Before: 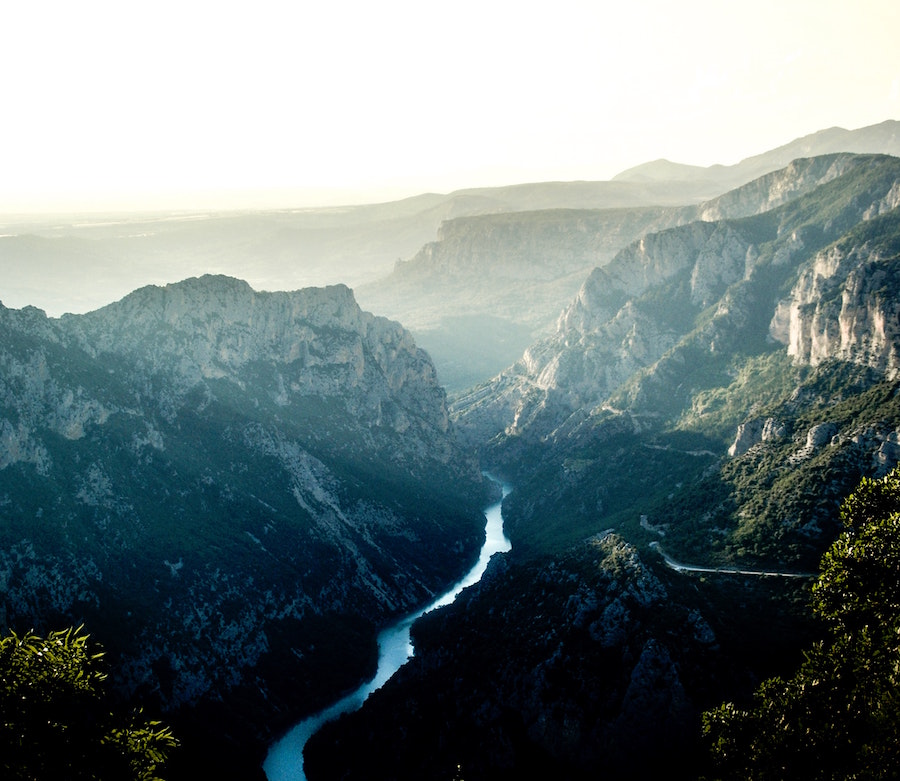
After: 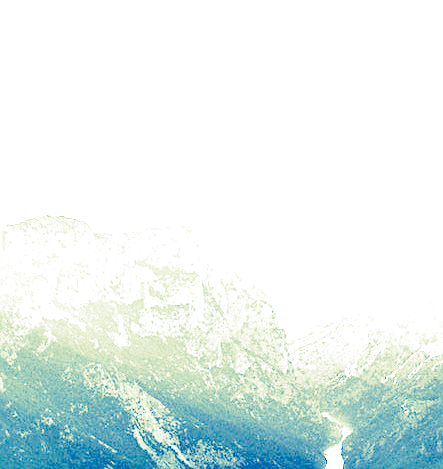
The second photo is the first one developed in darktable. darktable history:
exposure: exposure 2.003 EV, compensate highlight preservation false
sharpen: on, module defaults
crop: left 17.835%, top 7.675%, right 32.881%, bottom 32.213%
levels: levels [0.072, 0.414, 0.976]
split-toning: shadows › hue 290.82°, shadows › saturation 0.34, highlights › saturation 0.38, balance 0, compress 50%
